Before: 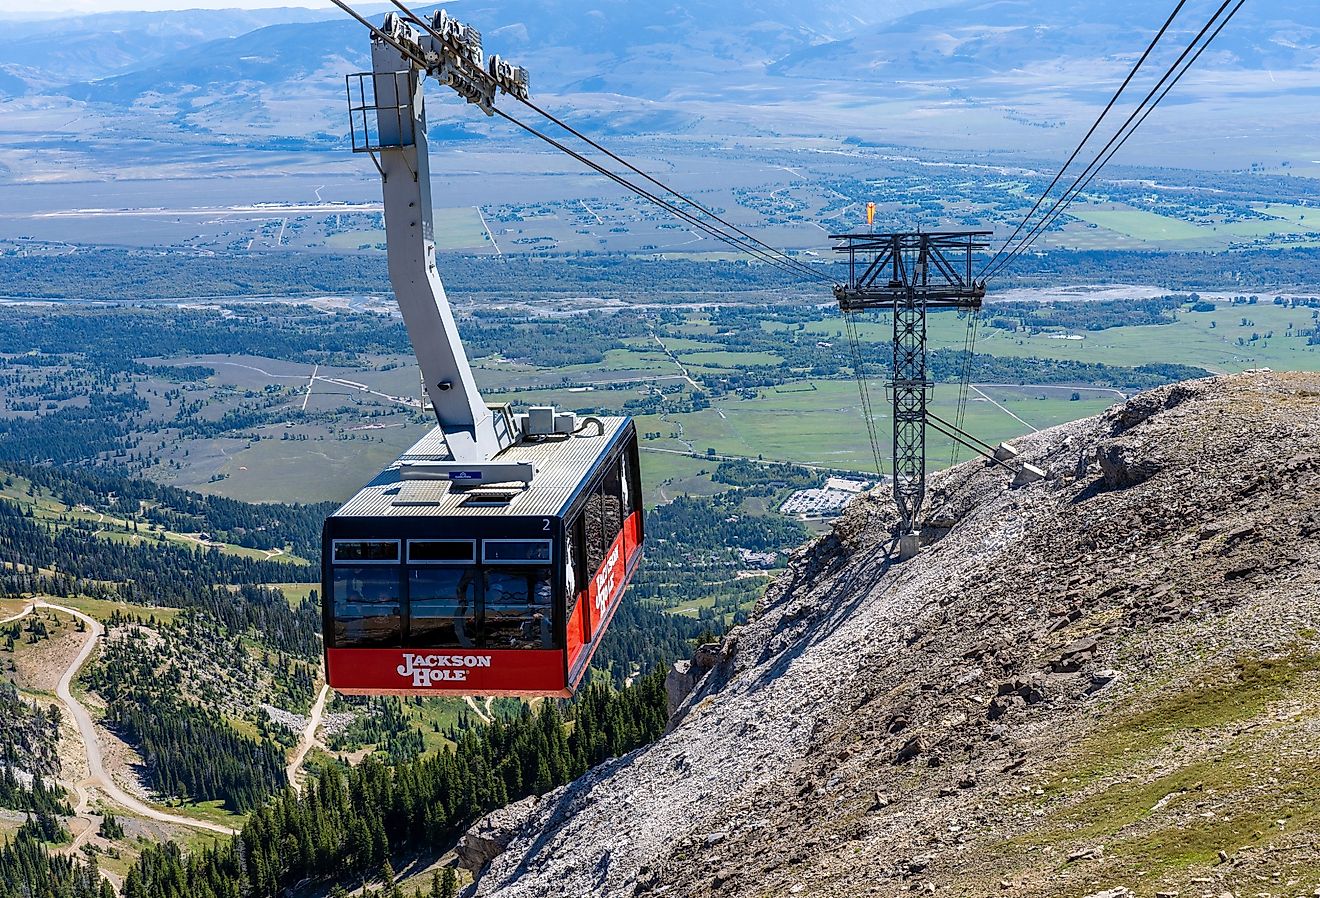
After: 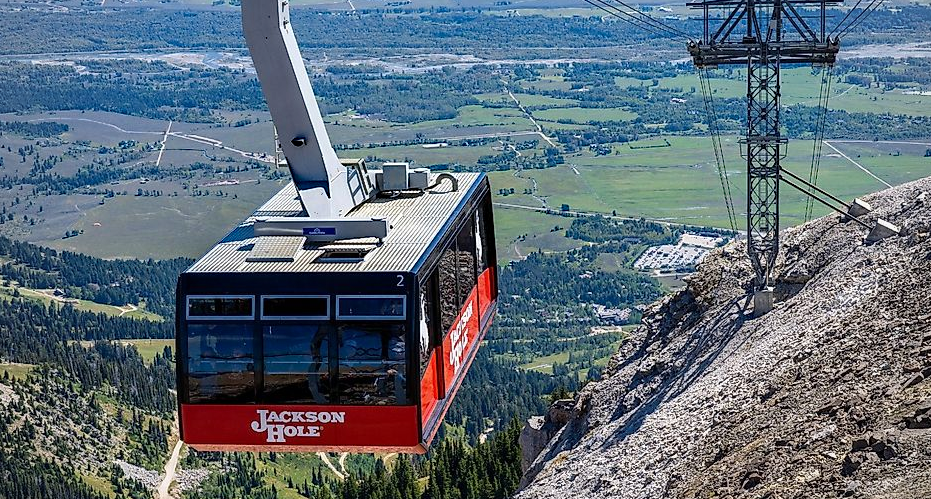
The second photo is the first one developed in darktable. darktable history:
vignetting: fall-off radius 60.93%, brightness -0.29
haze removal: compatibility mode true, adaptive false
crop: left 11.123%, top 27.25%, right 18.294%, bottom 17.159%
